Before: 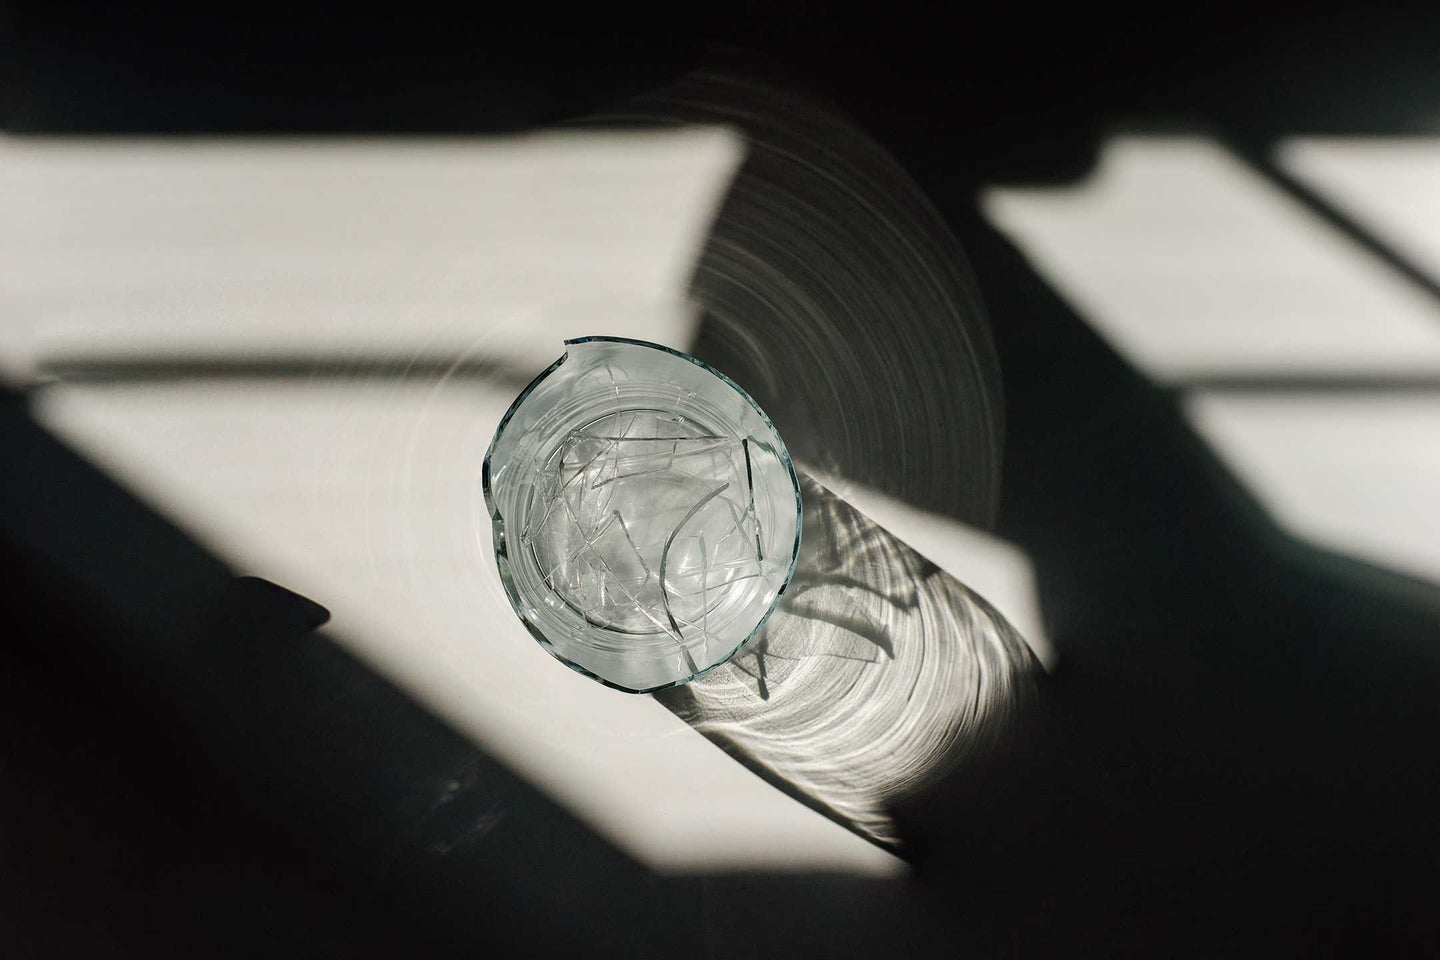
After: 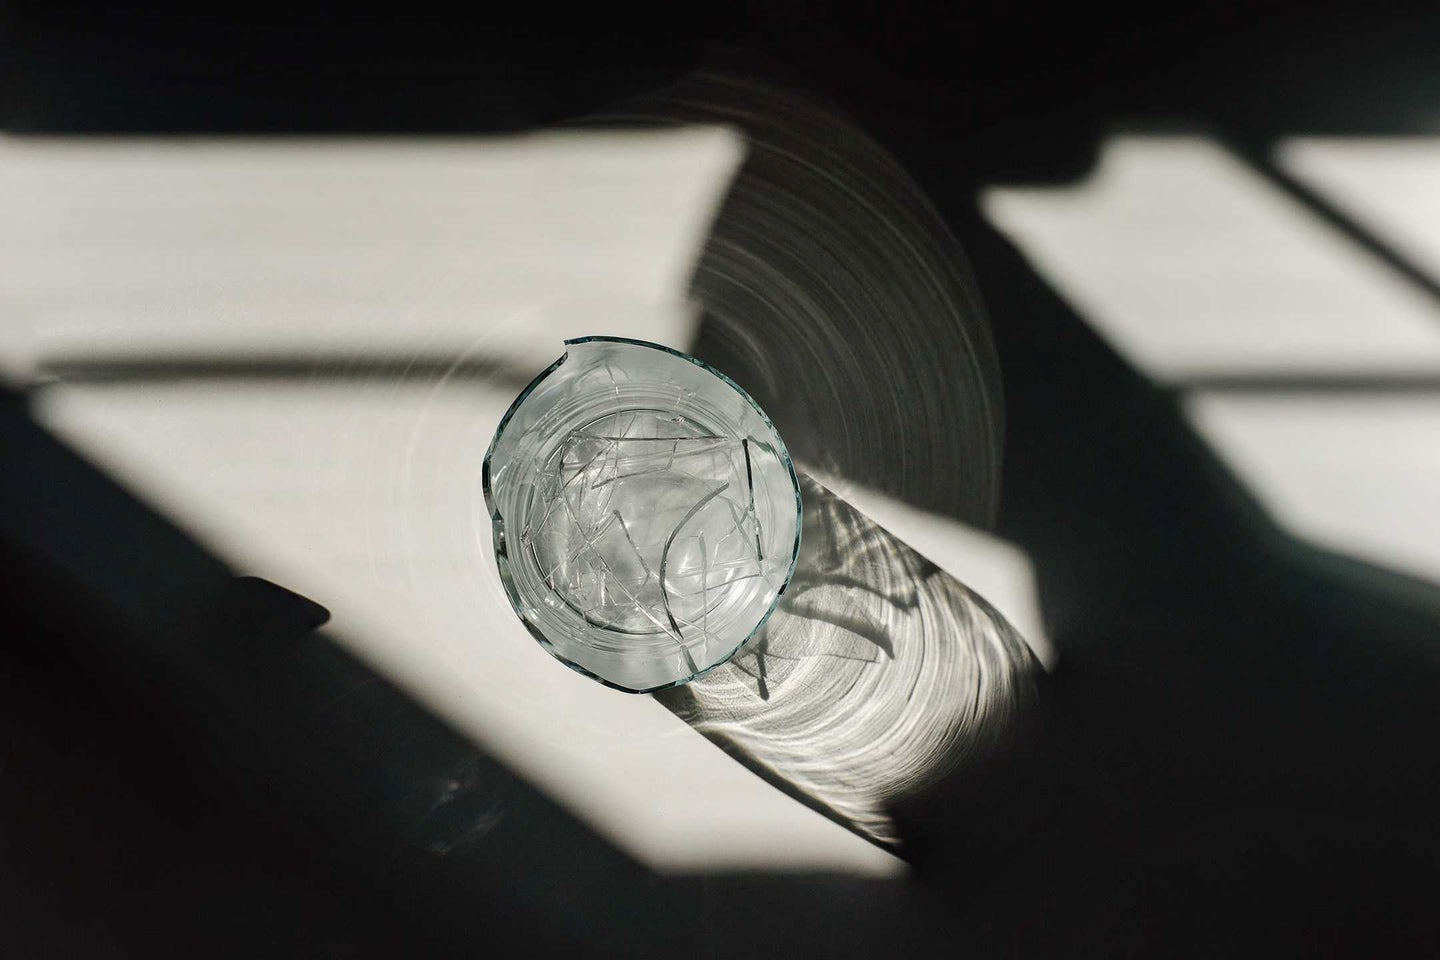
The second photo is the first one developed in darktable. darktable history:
exposure: compensate highlight preservation false
shadows and highlights: shadows 35, highlights -35, soften with gaussian
